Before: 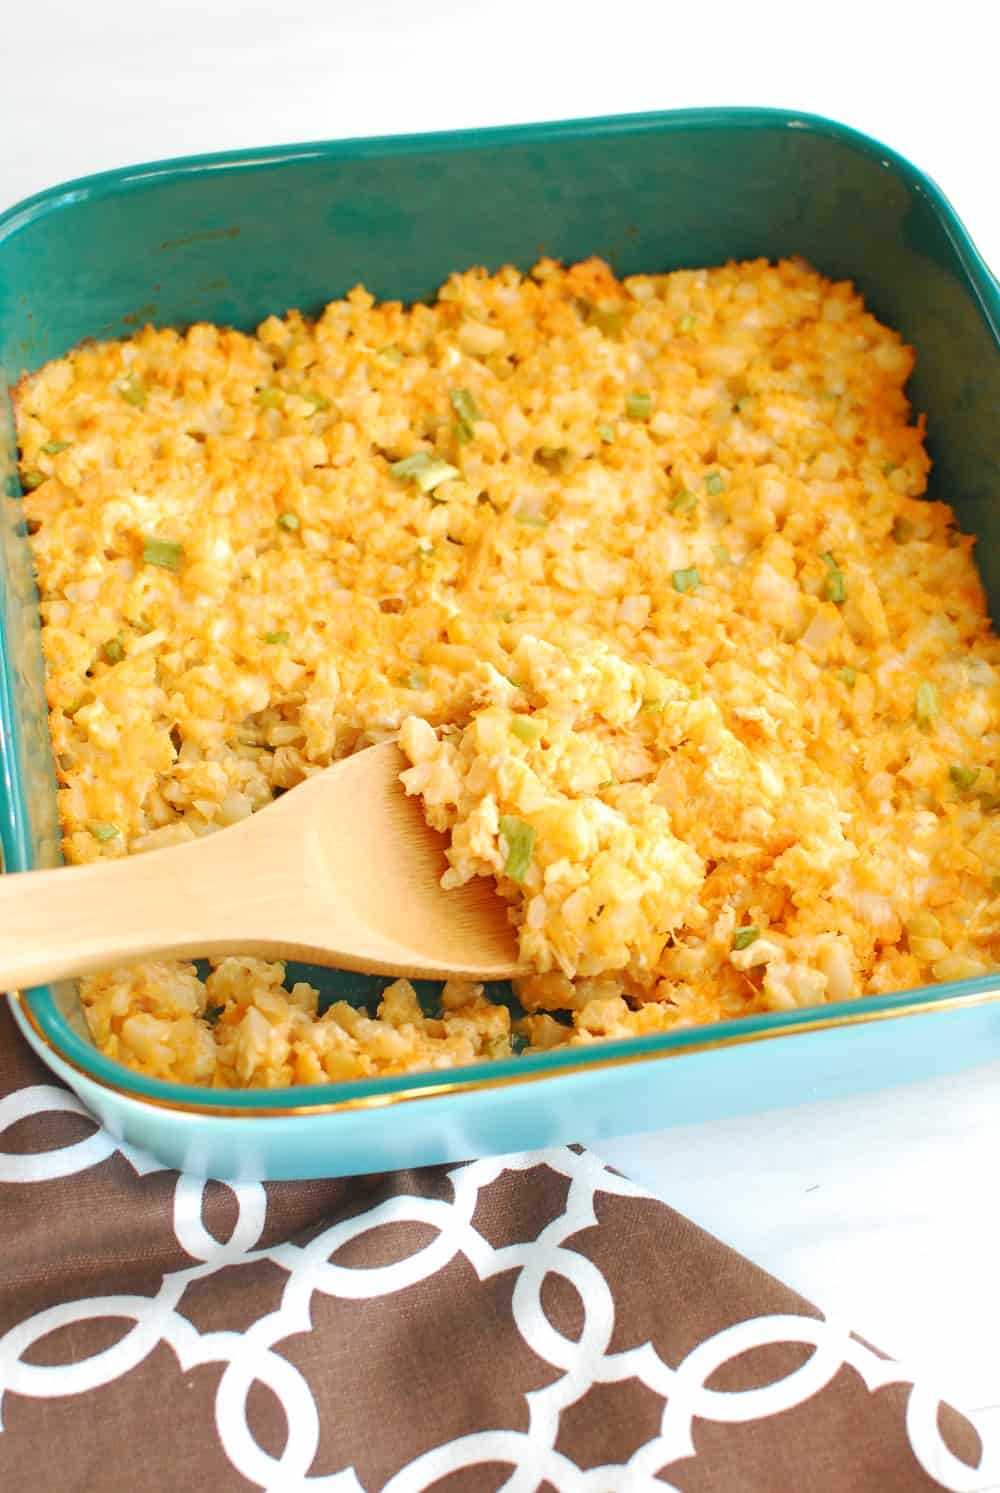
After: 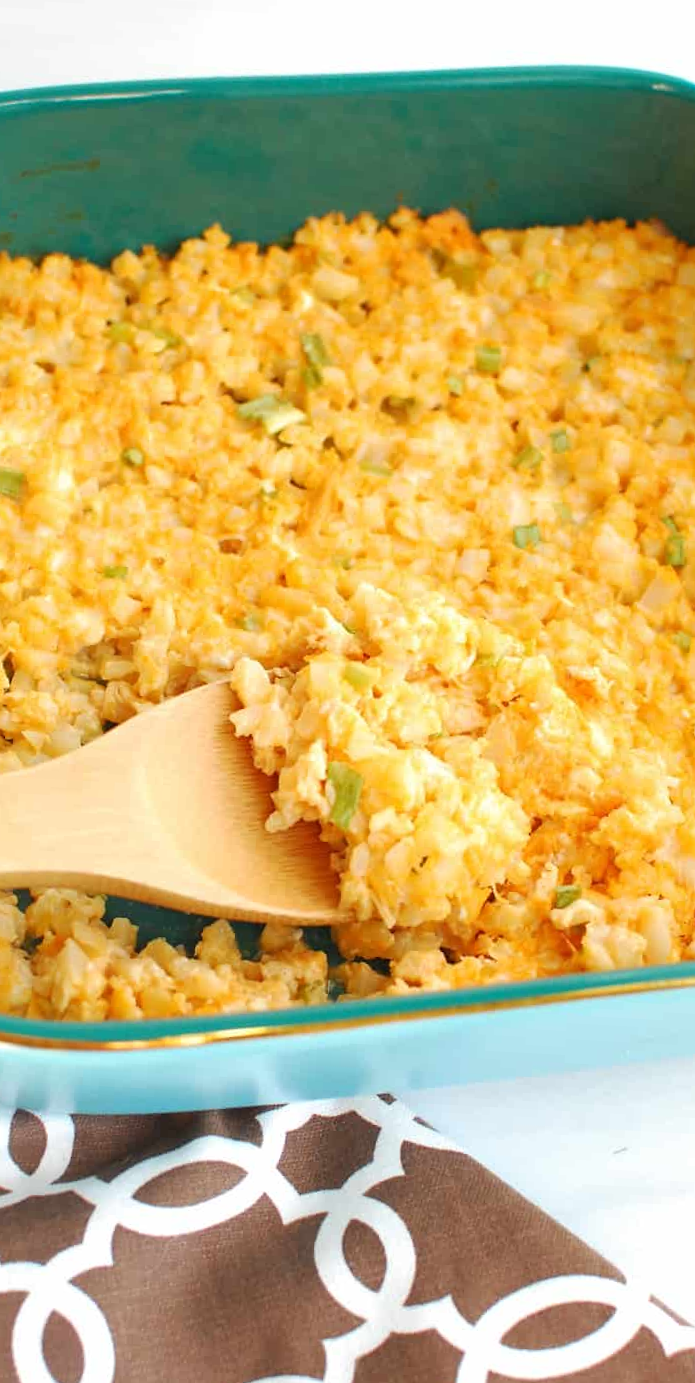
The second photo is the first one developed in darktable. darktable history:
crop and rotate: angle -3.07°, left 14.214%, top 0.015%, right 10.758%, bottom 0.034%
